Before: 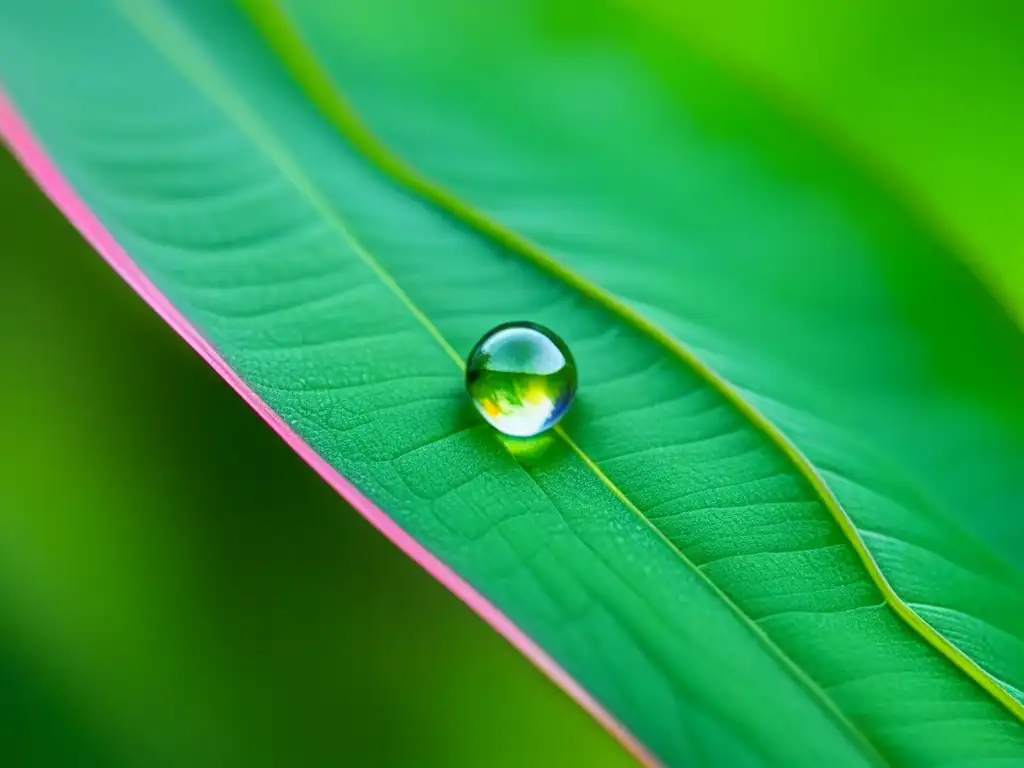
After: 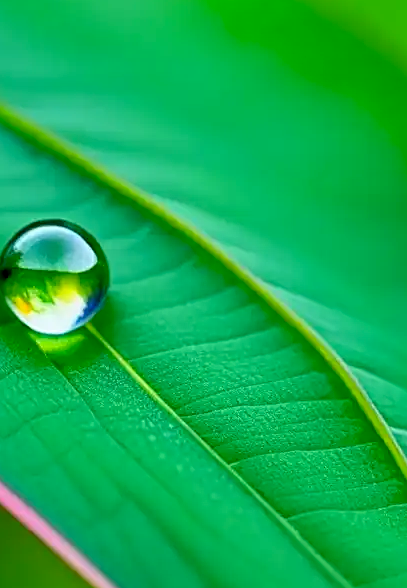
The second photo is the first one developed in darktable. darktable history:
sharpen: on, module defaults
exposure: black level correction 0.016, exposure -0.009 EV, compensate highlight preservation false
crop: left 45.721%, top 13.393%, right 14.118%, bottom 10.01%
